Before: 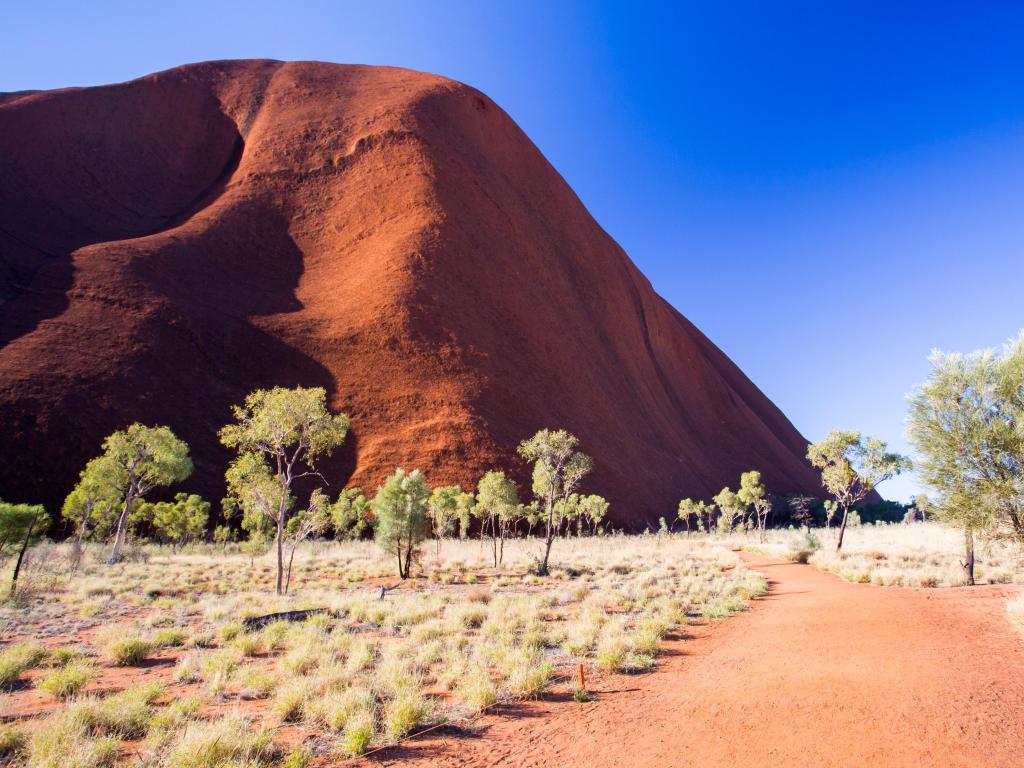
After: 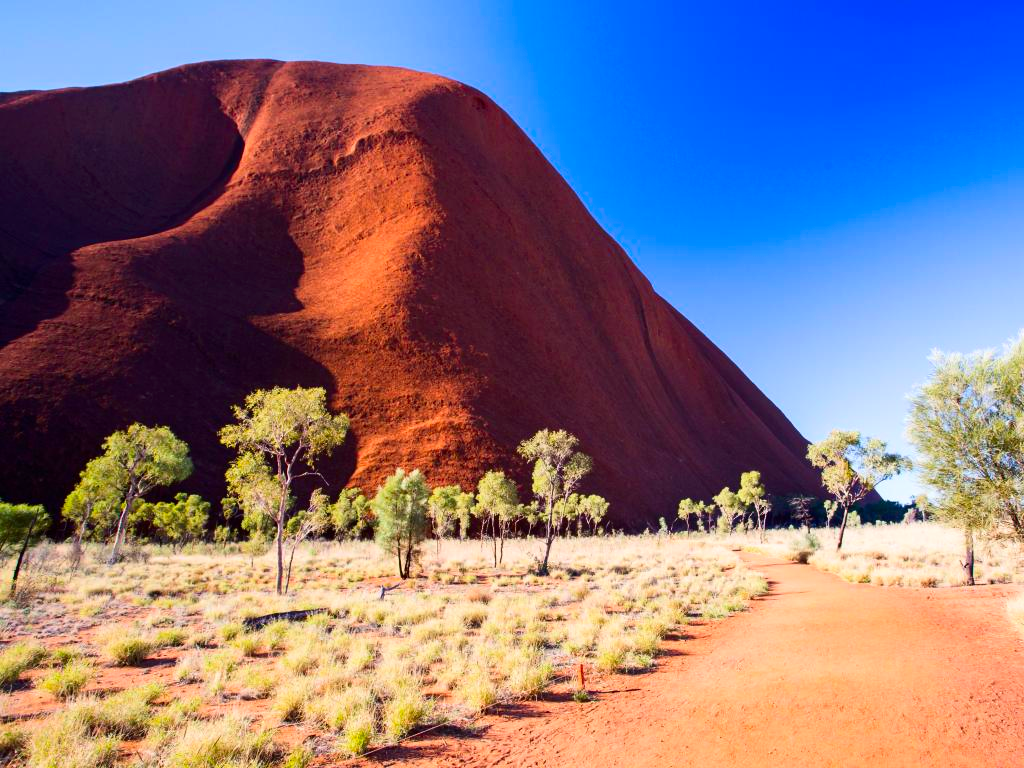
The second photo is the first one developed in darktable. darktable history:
contrast brightness saturation: contrast 0.168, saturation 0.319
